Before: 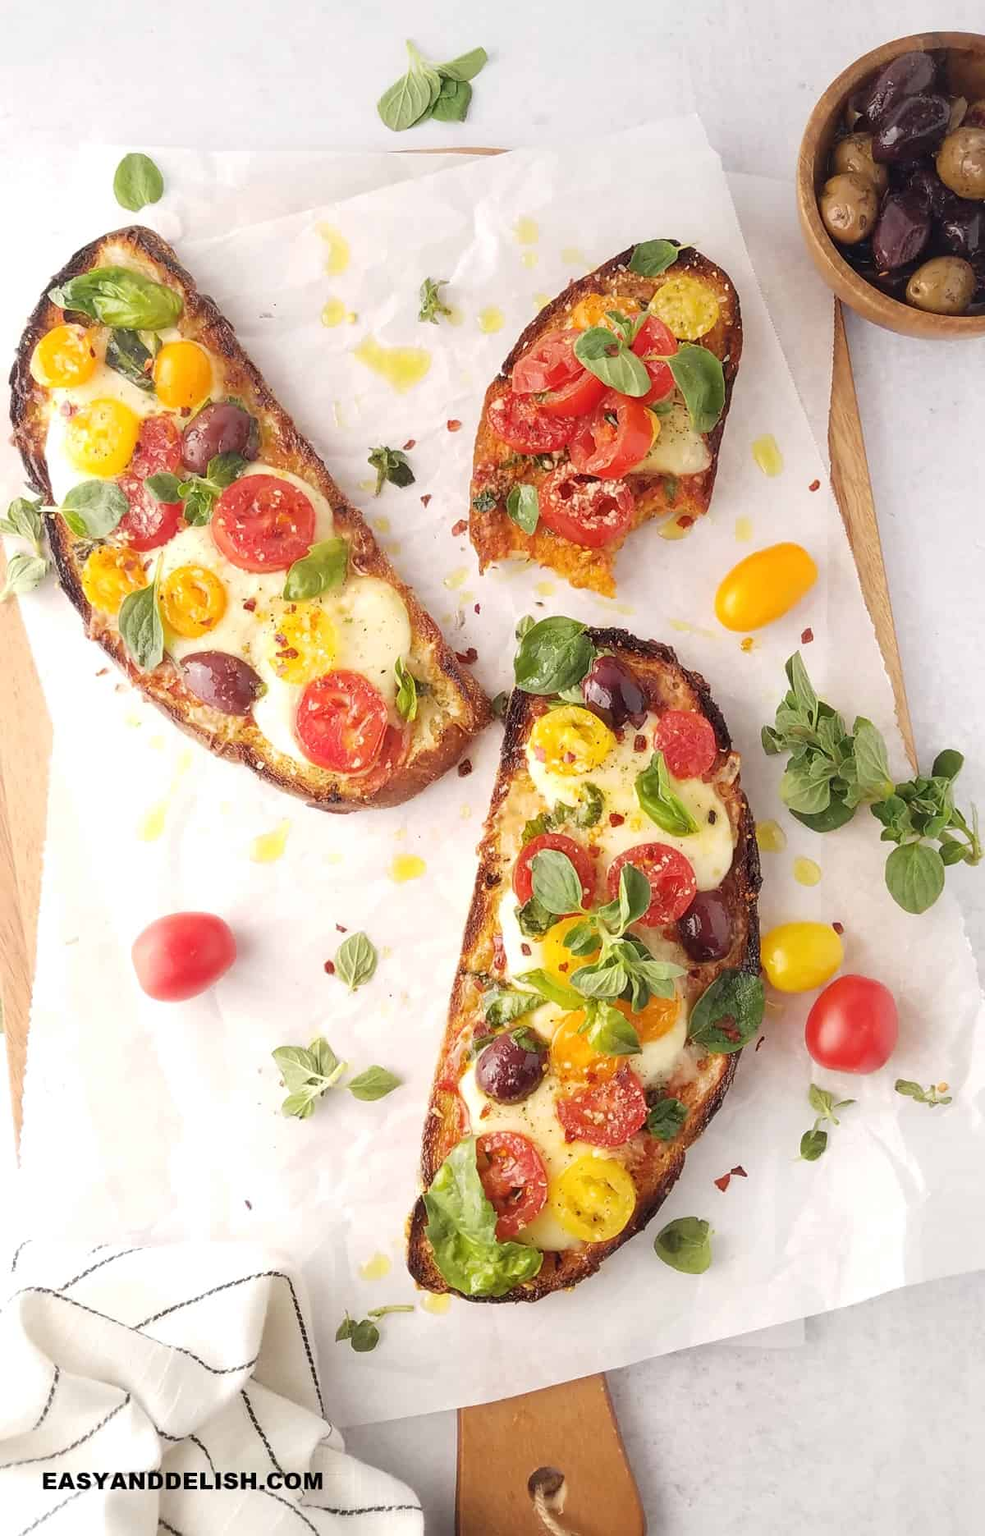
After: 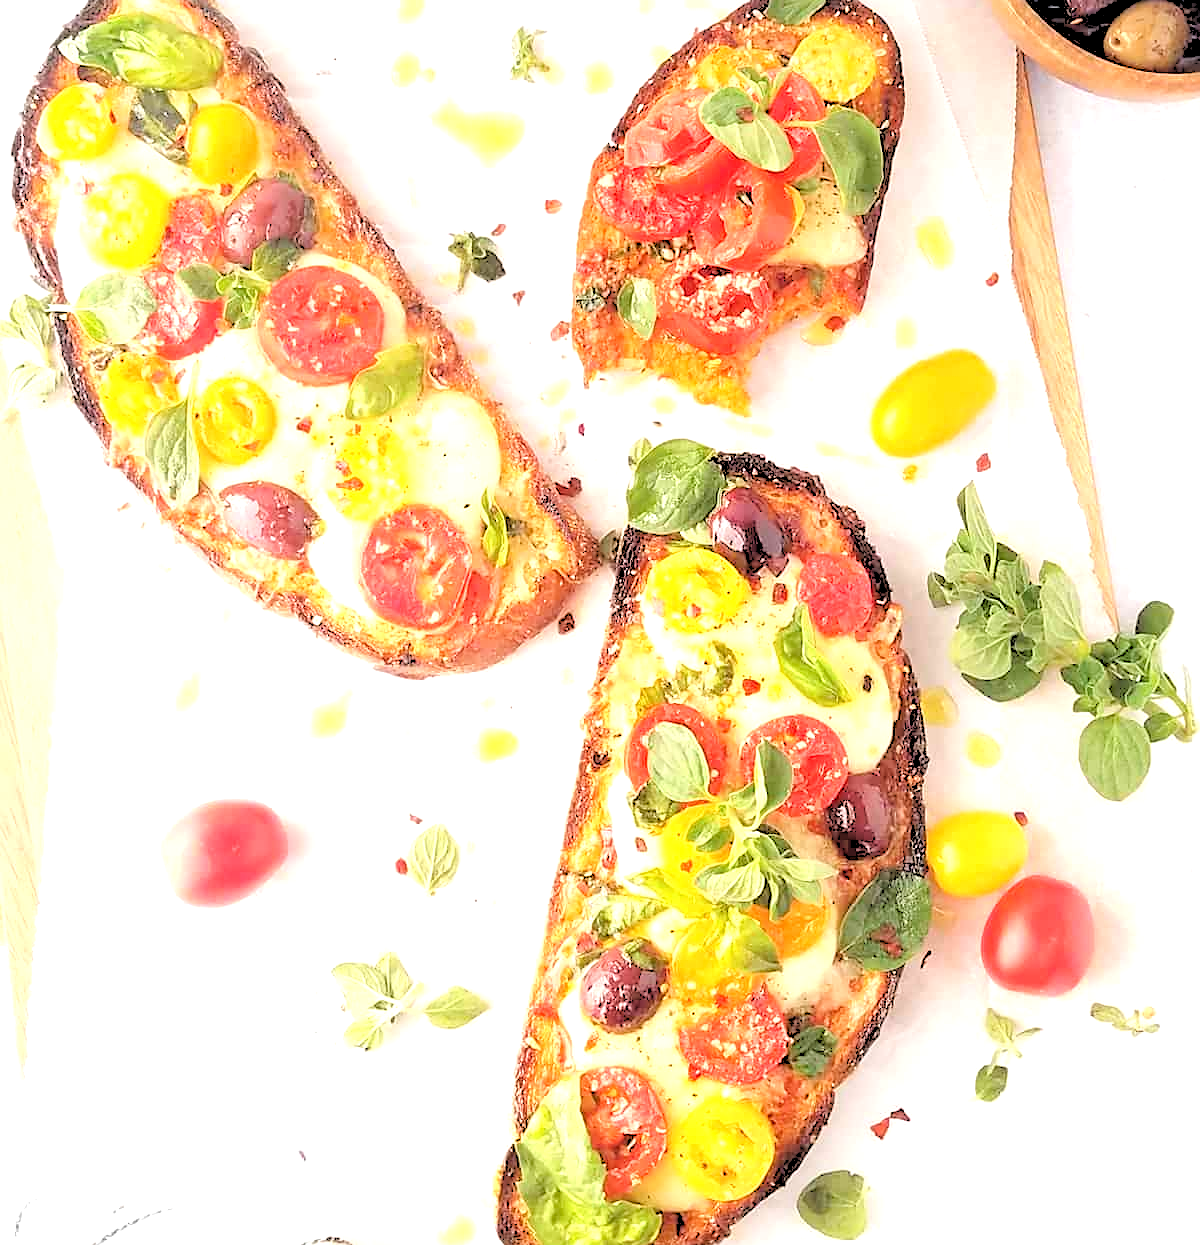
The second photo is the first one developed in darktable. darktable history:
crop: top 16.727%, bottom 16.727%
rgb levels: levels [[0.027, 0.429, 0.996], [0, 0.5, 1], [0, 0.5, 1]]
sharpen: on, module defaults
exposure: black level correction 0, exposure 0.9 EV, compensate exposure bias true, compensate highlight preservation false
